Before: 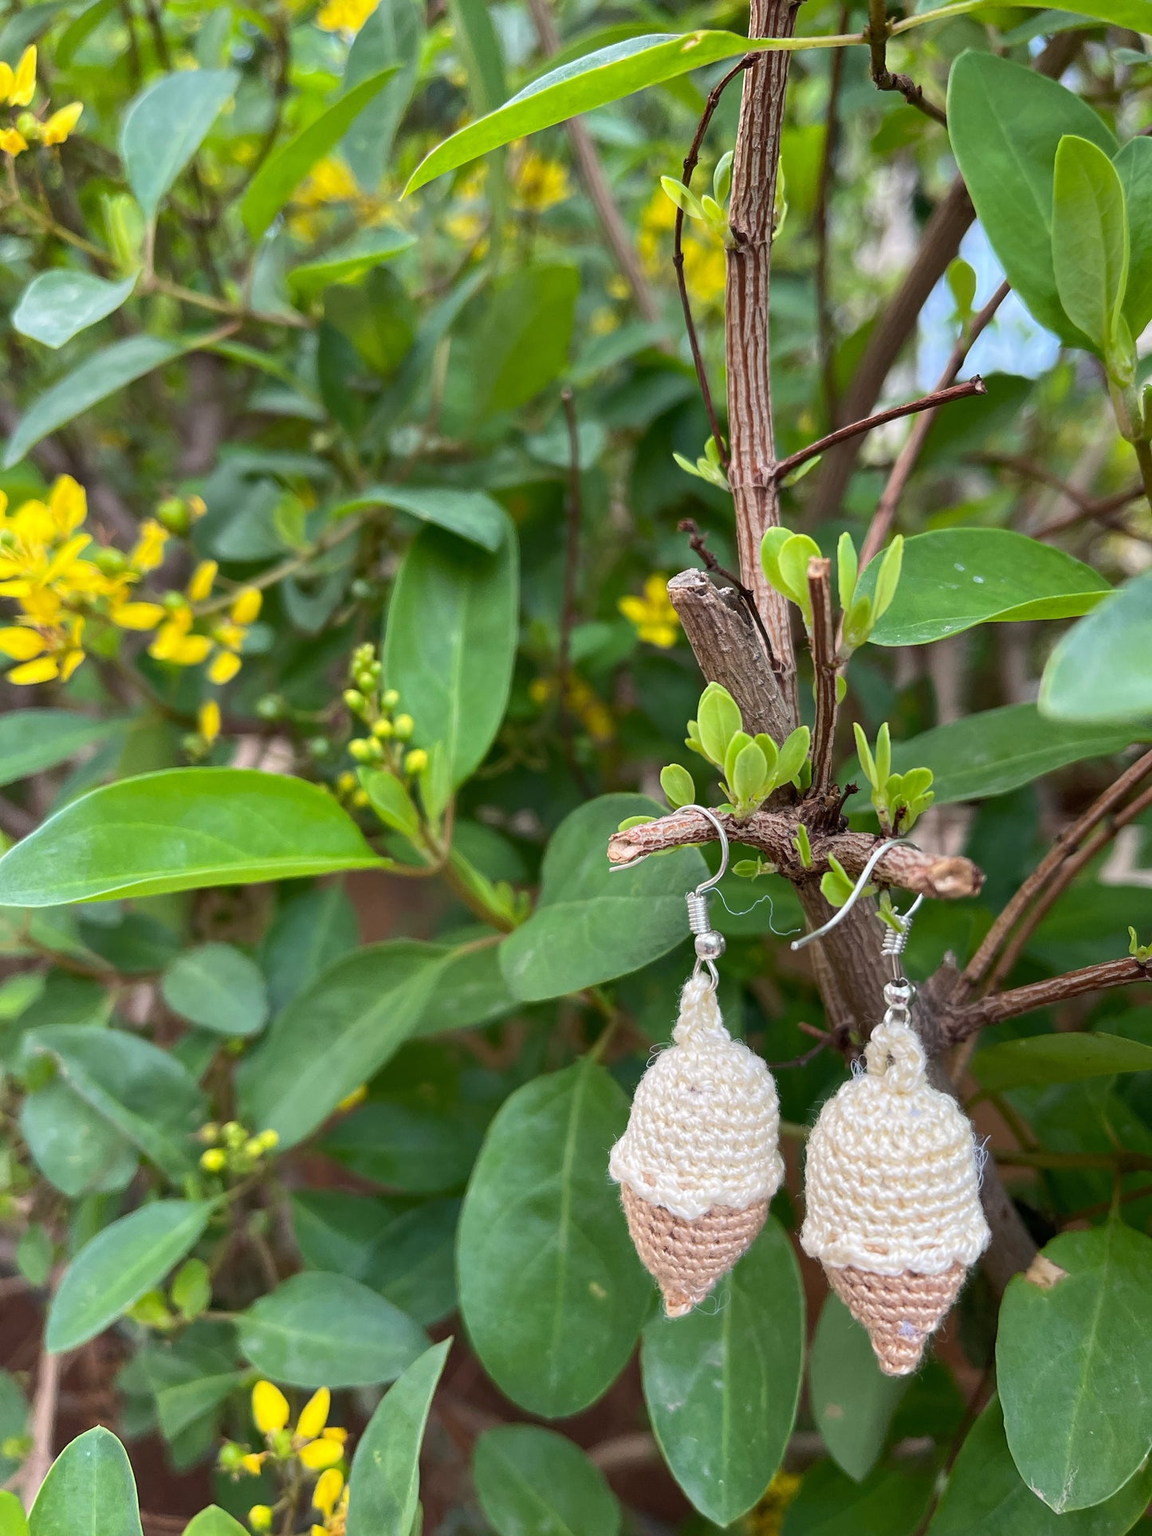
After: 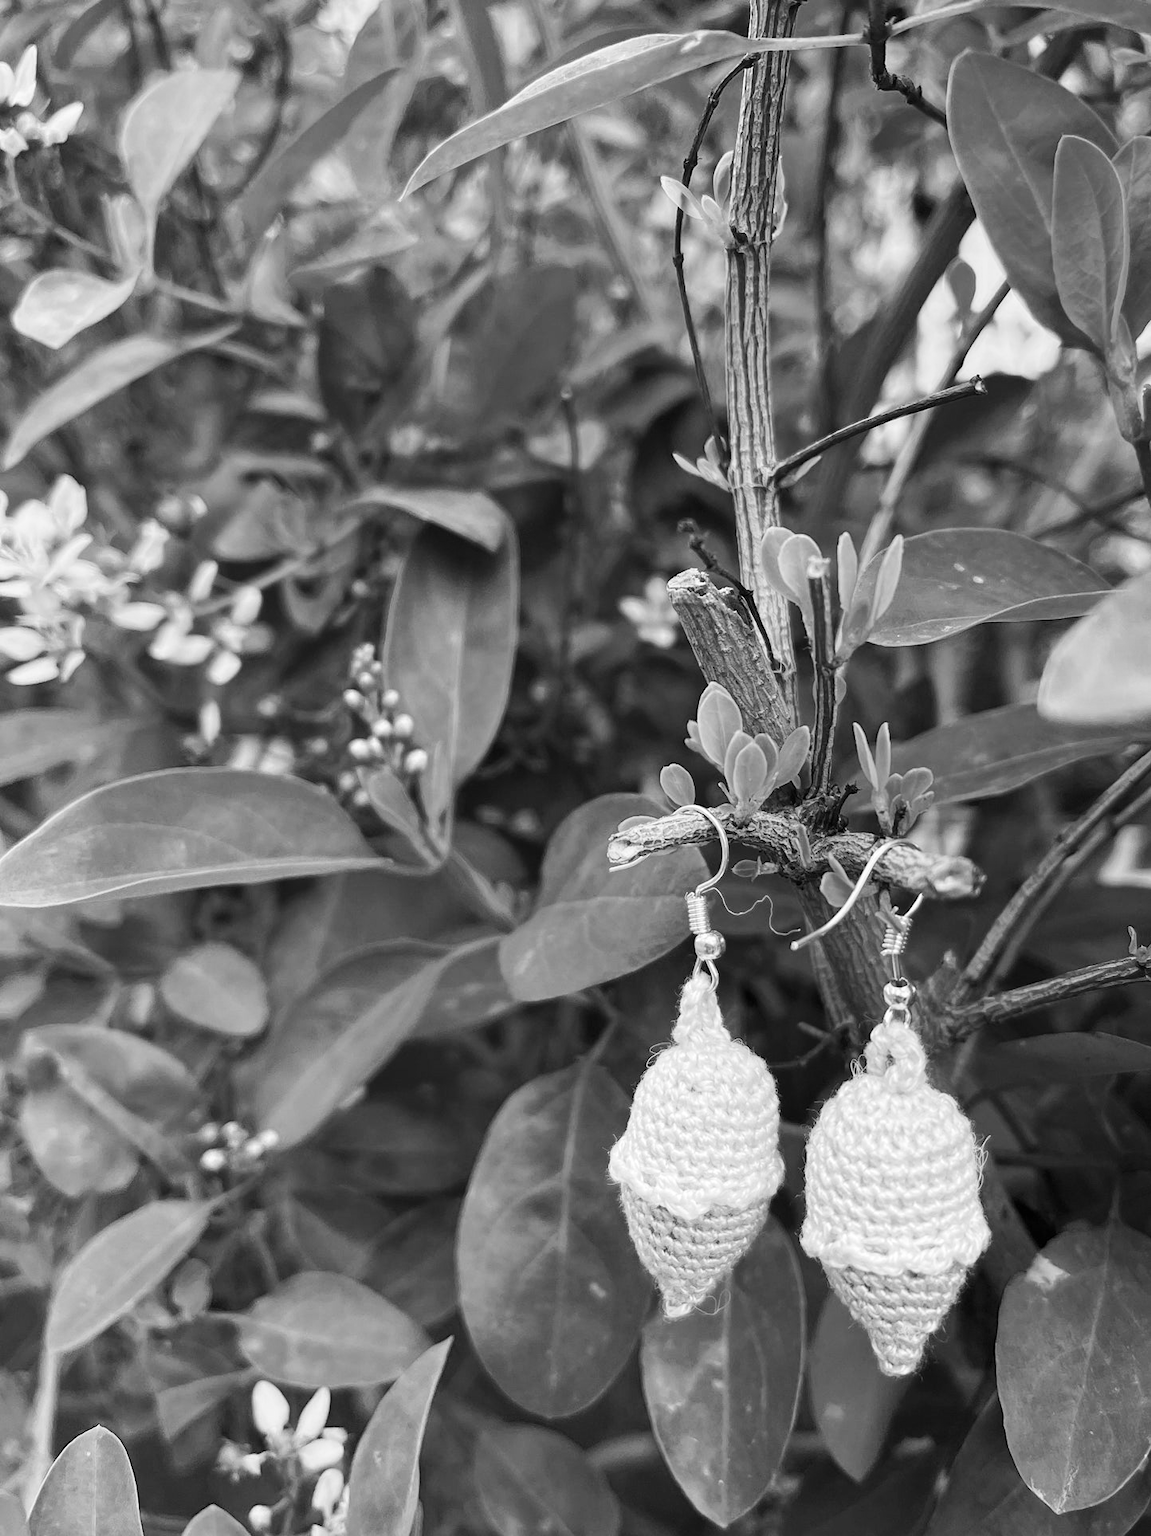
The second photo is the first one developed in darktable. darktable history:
tone curve: curves: ch0 [(0, 0) (0.003, 0.003) (0.011, 0.011) (0.025, 0.024) (0.044, 0.043) (0.069, 0.067) (0.1, 0.096) (0.136, 0.131) (0.177, 0.171) (0.224, 0.216) (0.277, 0.266) (0.335, 0.322) (0.399, 0.384) (0.468, 0.45) (0.543, 0.547) (0.623, 0.626) (0.709, 0.712) (0.801, 0.802) (0.898, 0.898) (1, 1)], preserve colors none
color look up table: target L [96.19, 87.05, 76.62, 90.59, 84.2, 88.83, 82.05, 83.48, 51.62, 63.98, 67.75, 55.15, 56.71, 37.41, 26.21, 16.59, 200, 100, 80.97, 79.52, 73.68, 74.42, 67.37, 53.58, 37.41, 27.09, 3.023, 93.05, 89.18, 84.2, 65.5, 78.8, 73.32, 85.99, 74.42, 88.12, 76.25, 42.78, 57.87, 44.82, 39.07, 13.71, 94.8, 93.05, 82.41, 83.48, 59.41, 59.41, 8.248], target a [0 ×42, 0.001, 0 ×6], target b [0 ×49], num patches 49
